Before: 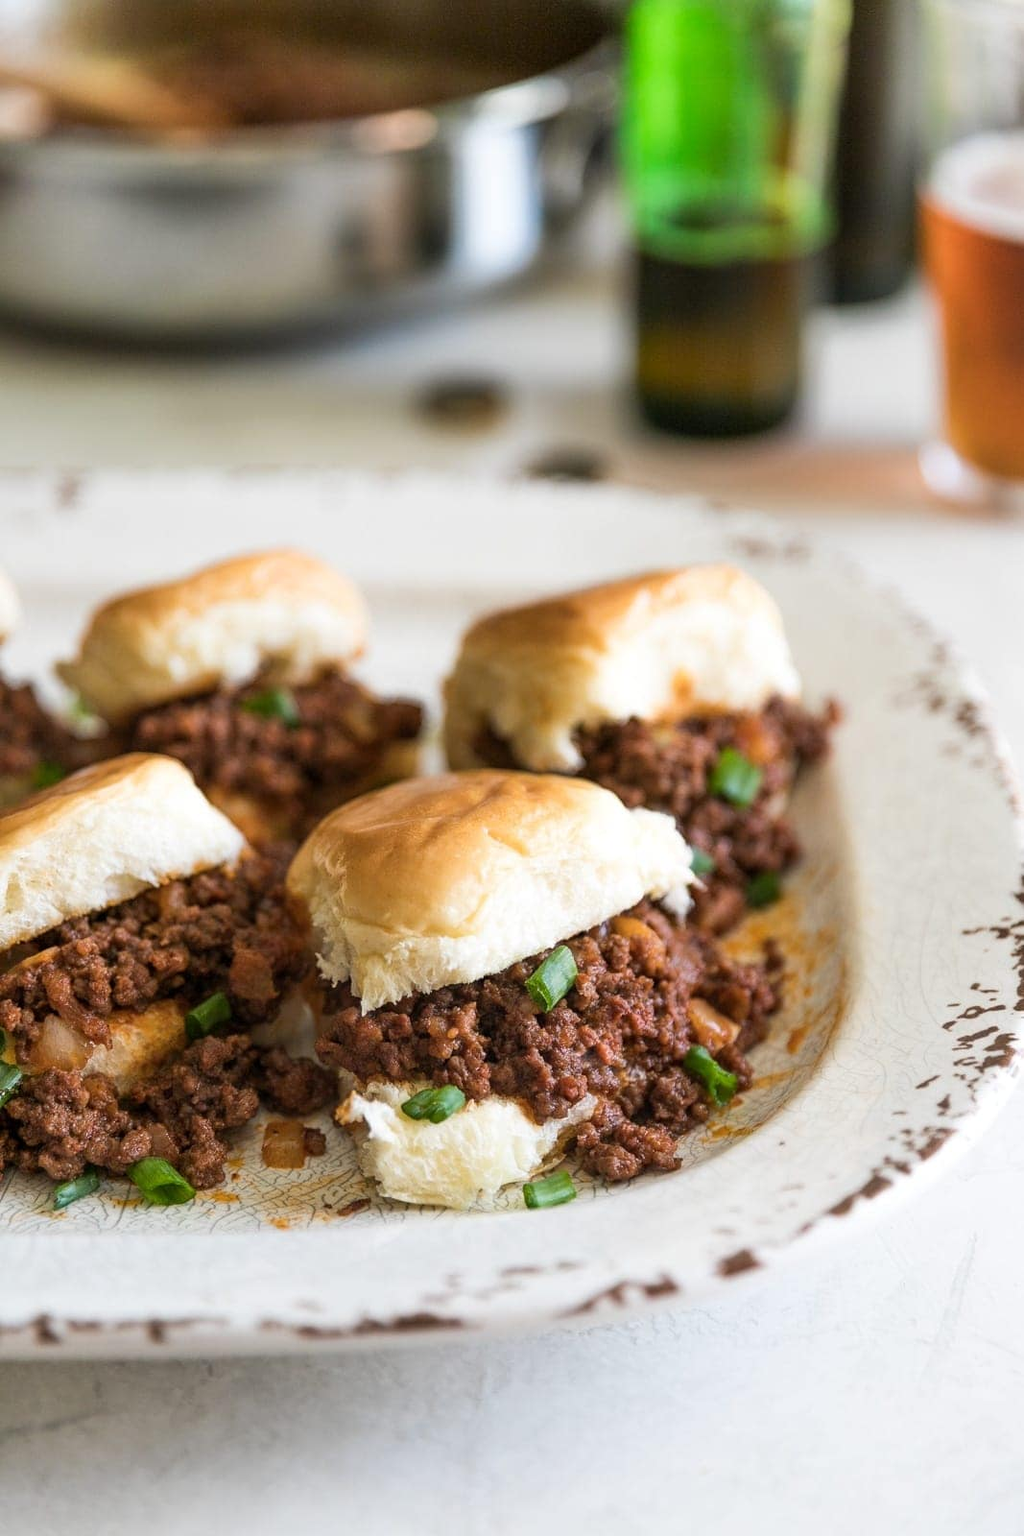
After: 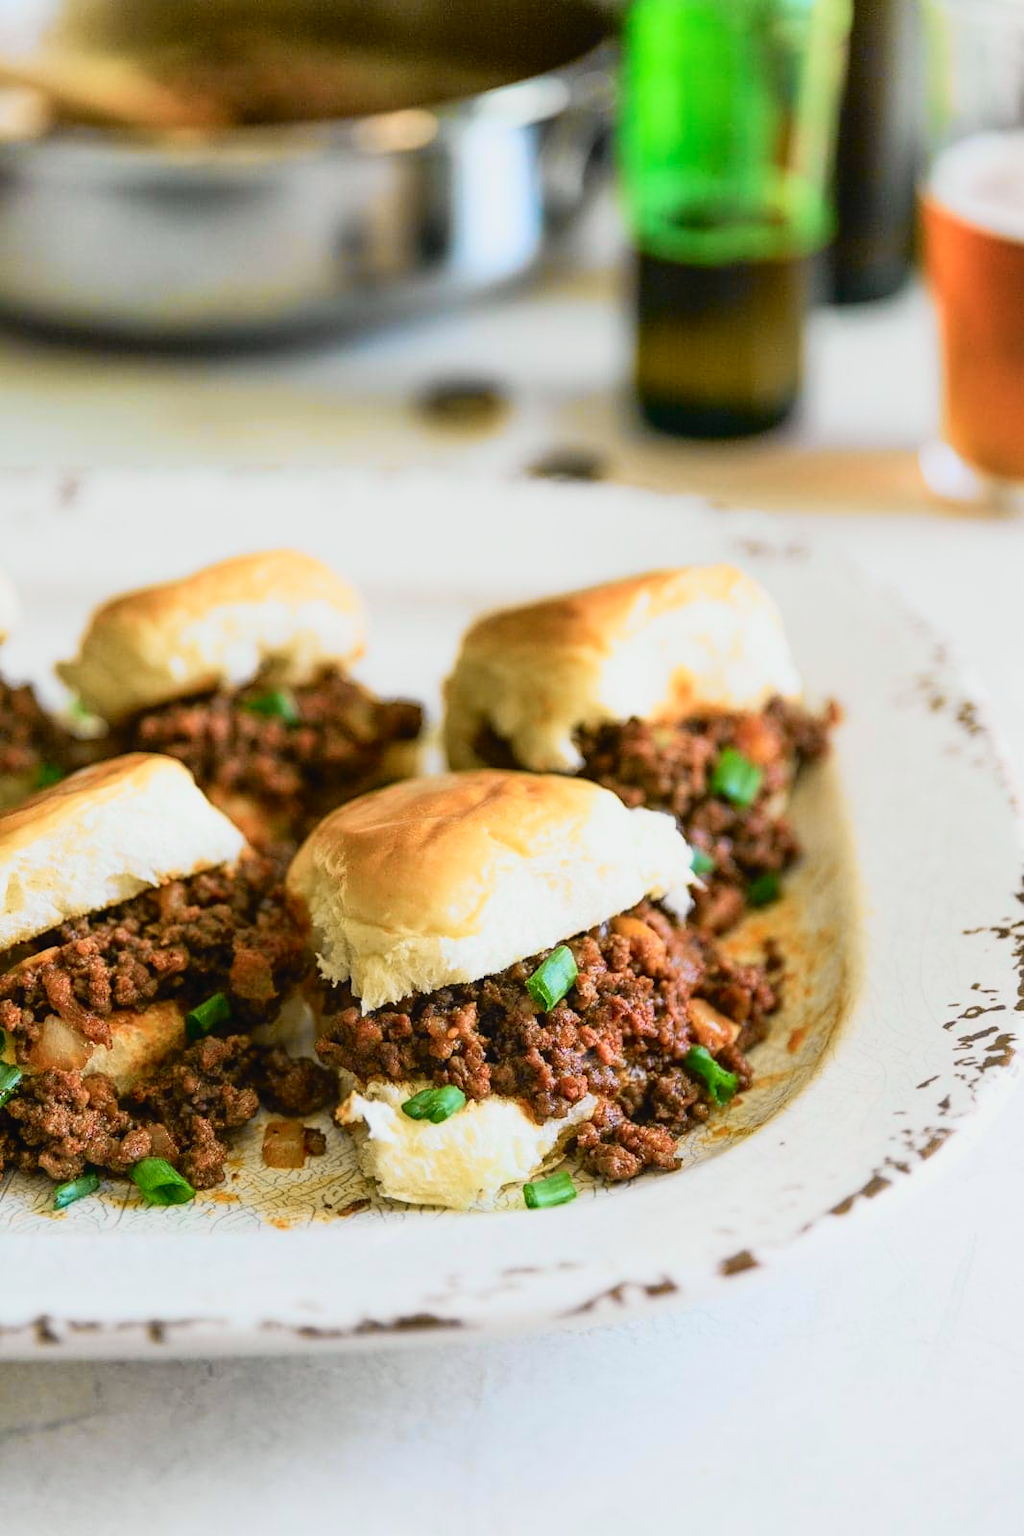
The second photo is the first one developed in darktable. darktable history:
tone curve: curves: ch0 [(0, 0.022) (0.114, 0.088) (0.282, 0.316) (0.446, 0.511) (0.613, 0.693) (0.786, 0.843) (0.999, 0.949)]; ch1 [(0, 0) (0.395, 0.343) (0.463, 0.427) (0.486, 0.474) (0.503, 0.5) (0.535, 0.522) (0.555, 0.546) (0.594, 0.614) (0.755, 0.793) (1, 1)]; ch2 [(0, 0) (0.369, 0.388) (0.449, 0.431) (0.501, 0.5) (0.528, 0.517) (0.561, 0.598) (0.697, 0.721) (1, 1)], color space Lab, independent channels, preserve colors none
